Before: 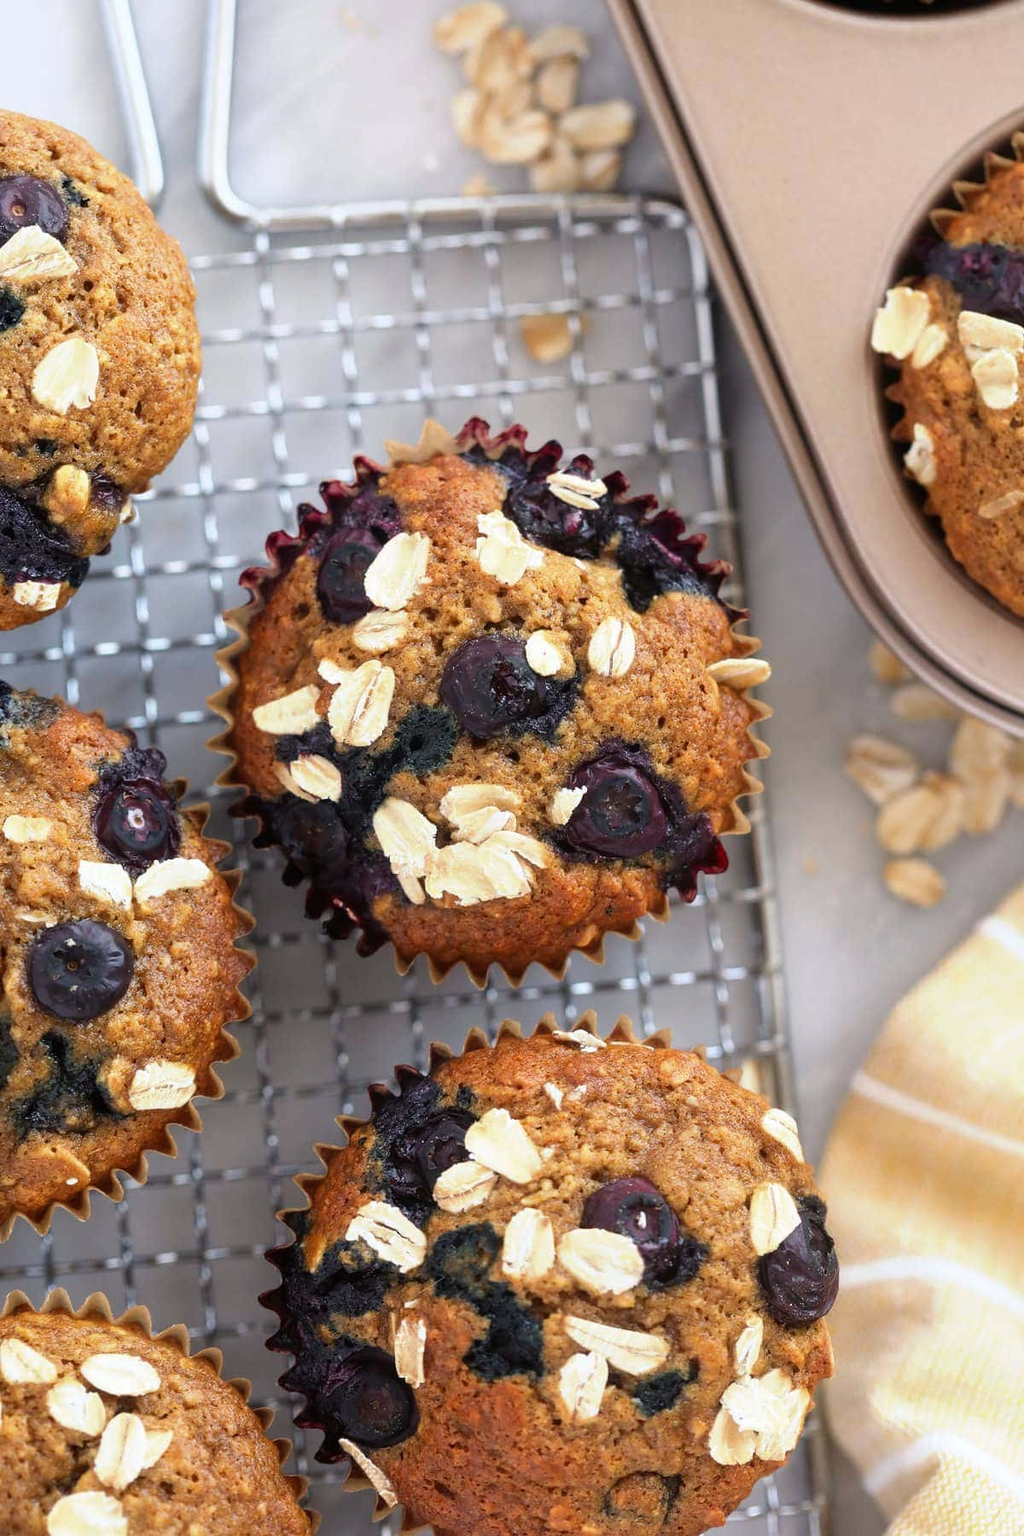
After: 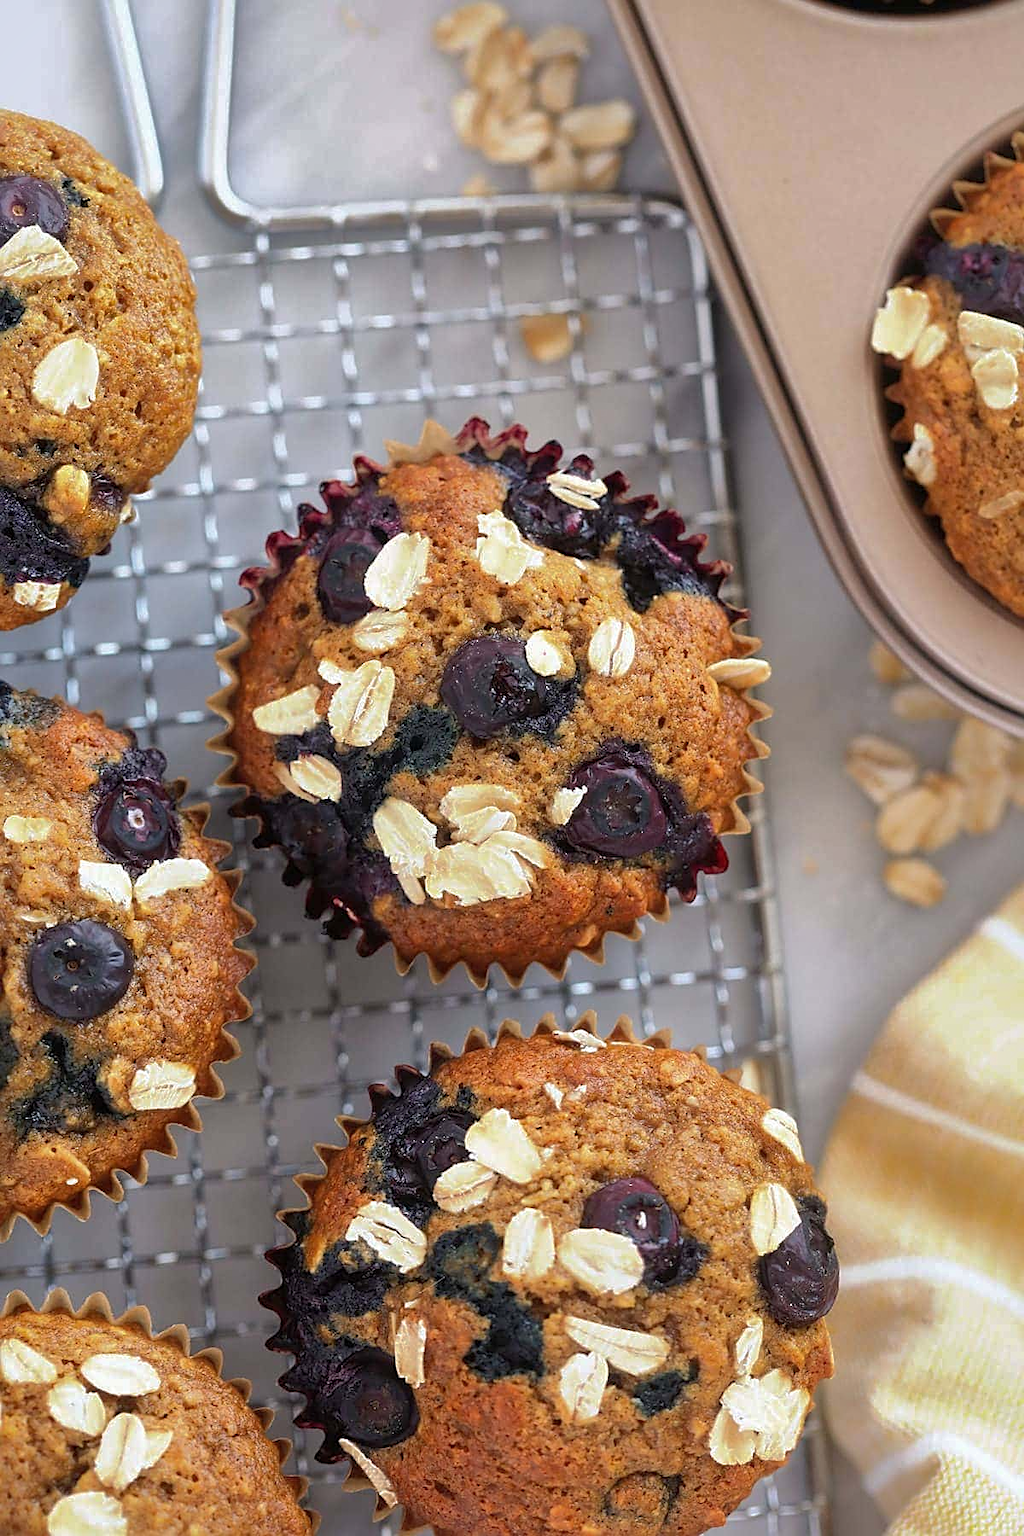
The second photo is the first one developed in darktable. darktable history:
sharpen: on, module defaults
shadows and highlights: shadows 40, highlights -60
